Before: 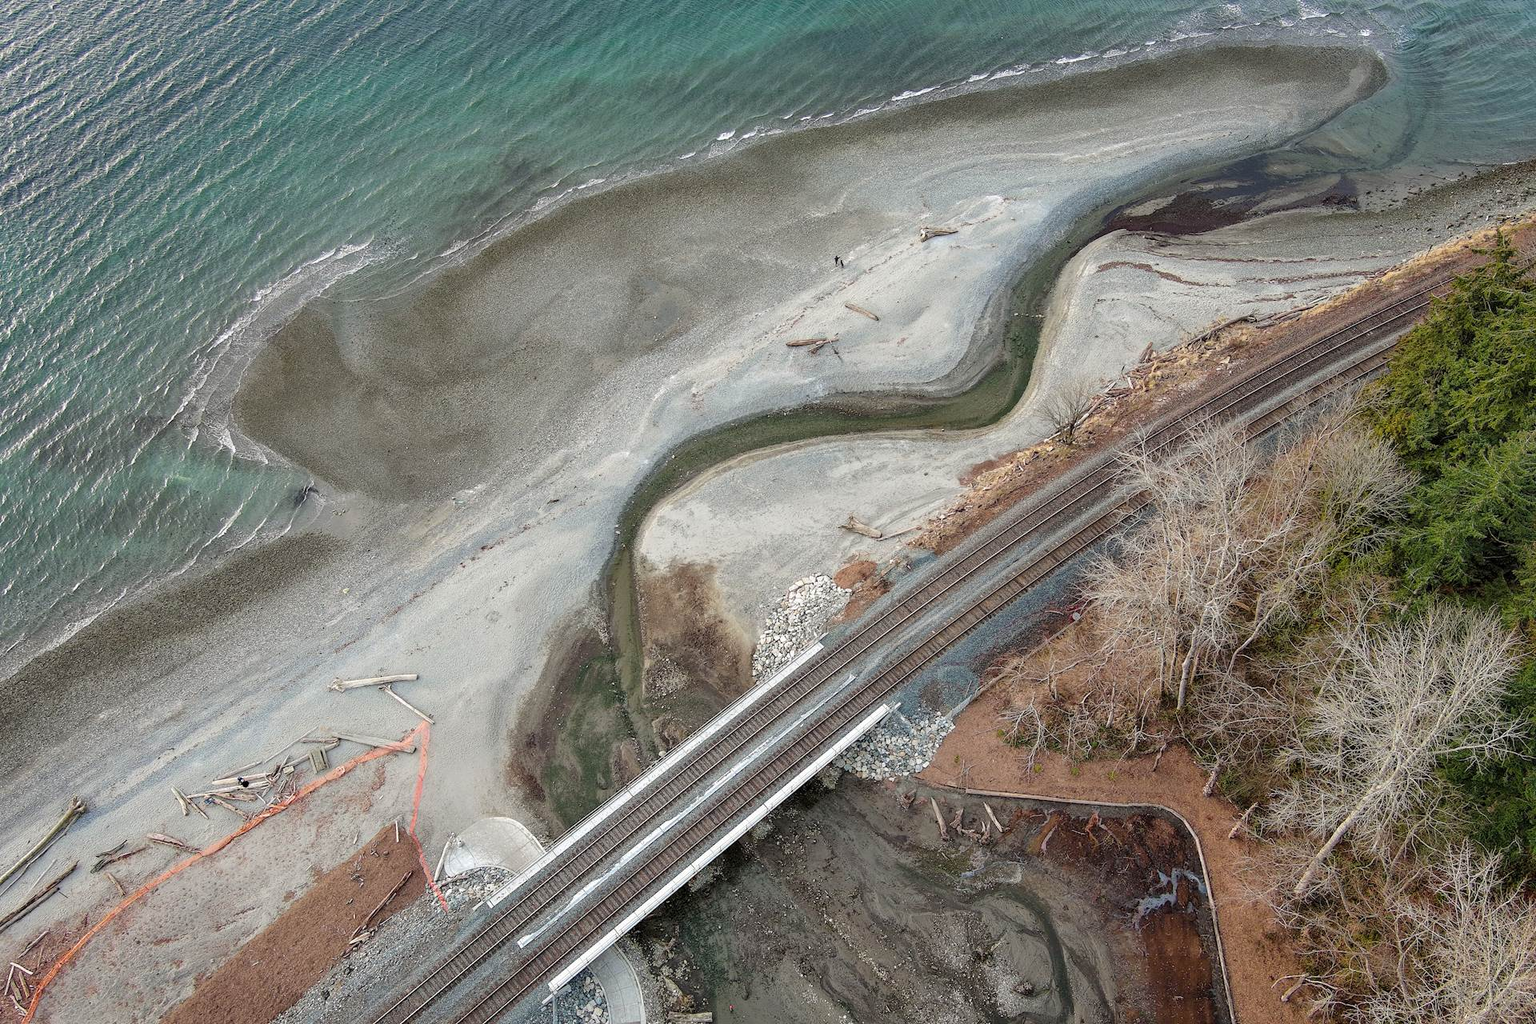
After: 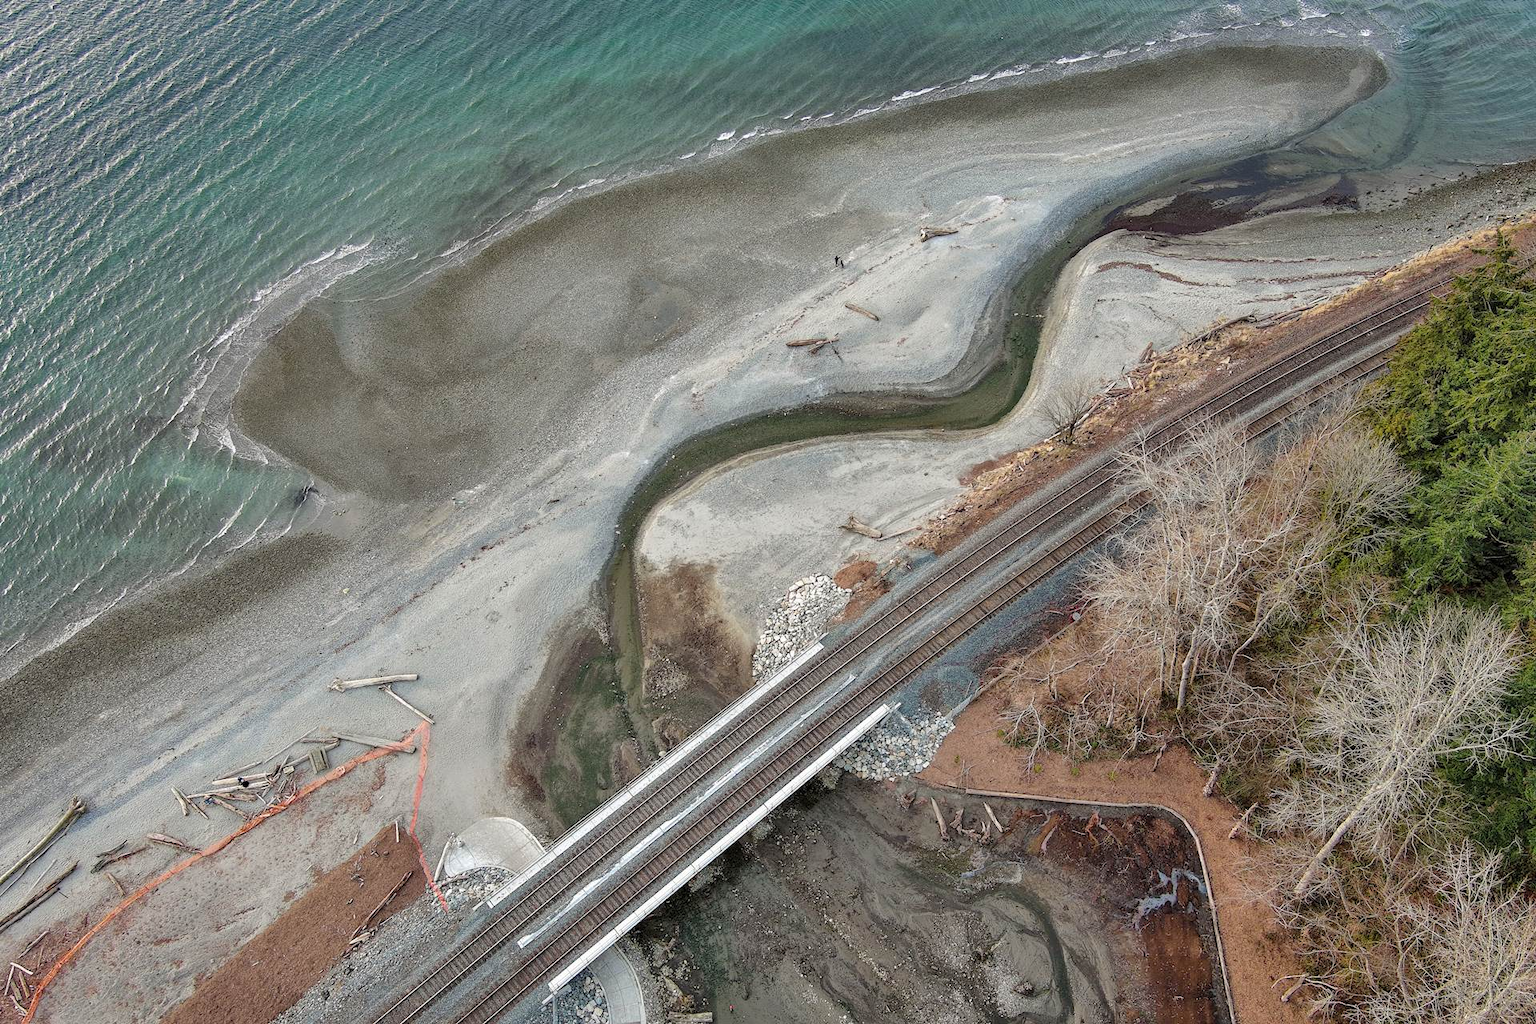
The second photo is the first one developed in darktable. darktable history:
shadows and highlights: shadows 61.32, highlights -60.48, soften with gaussian
